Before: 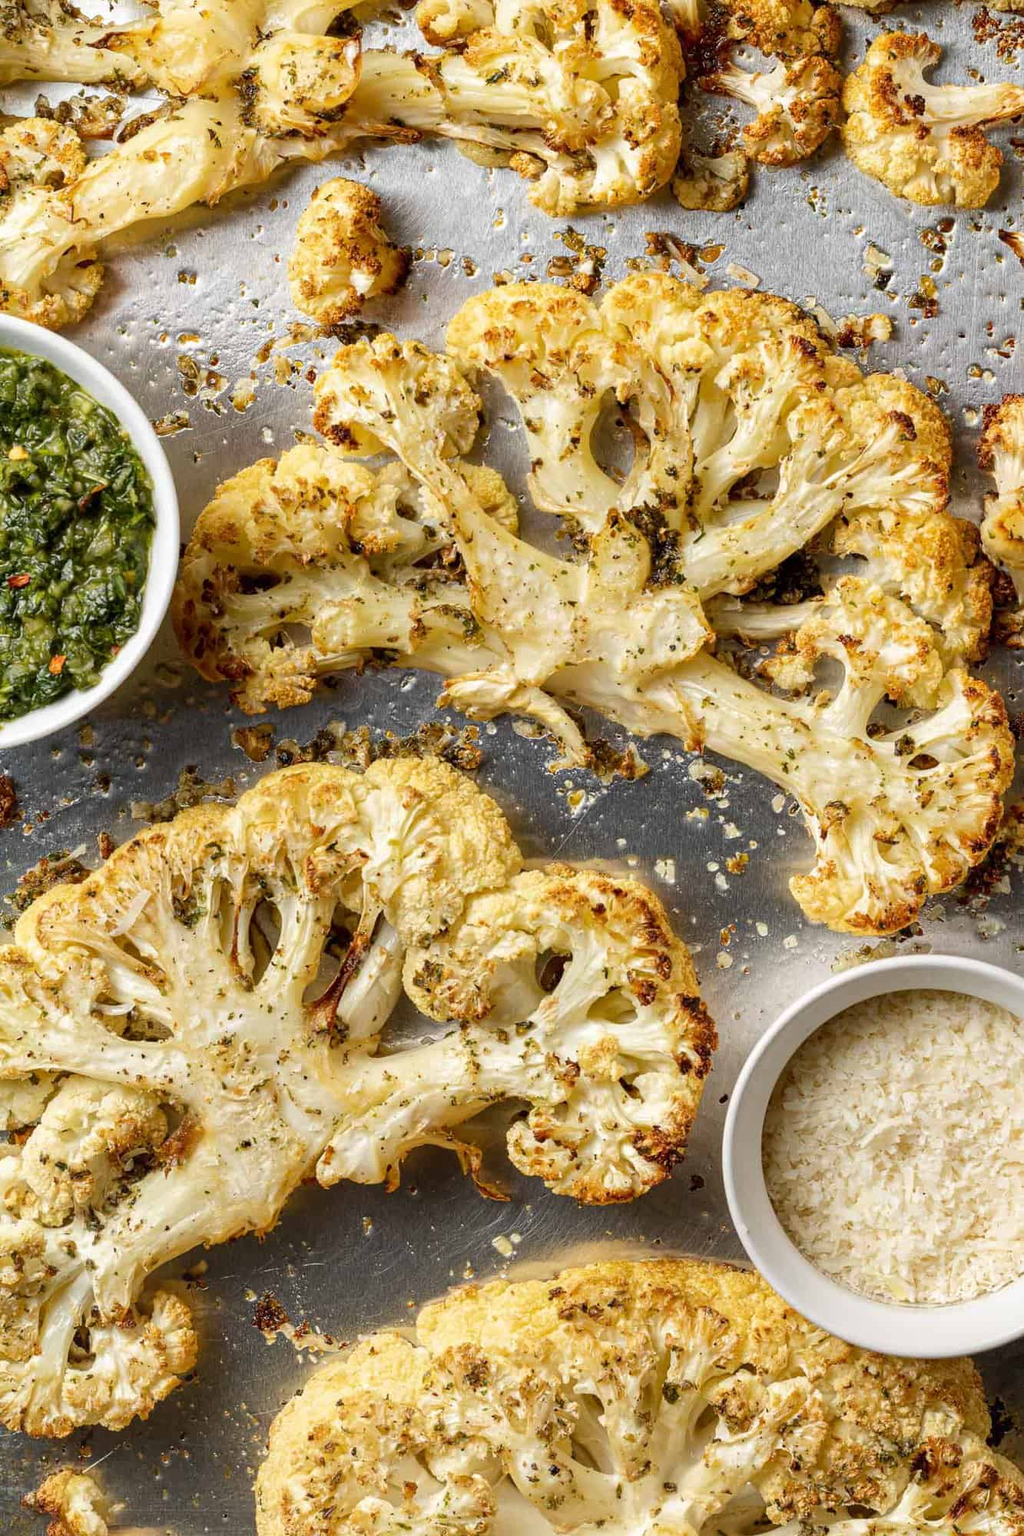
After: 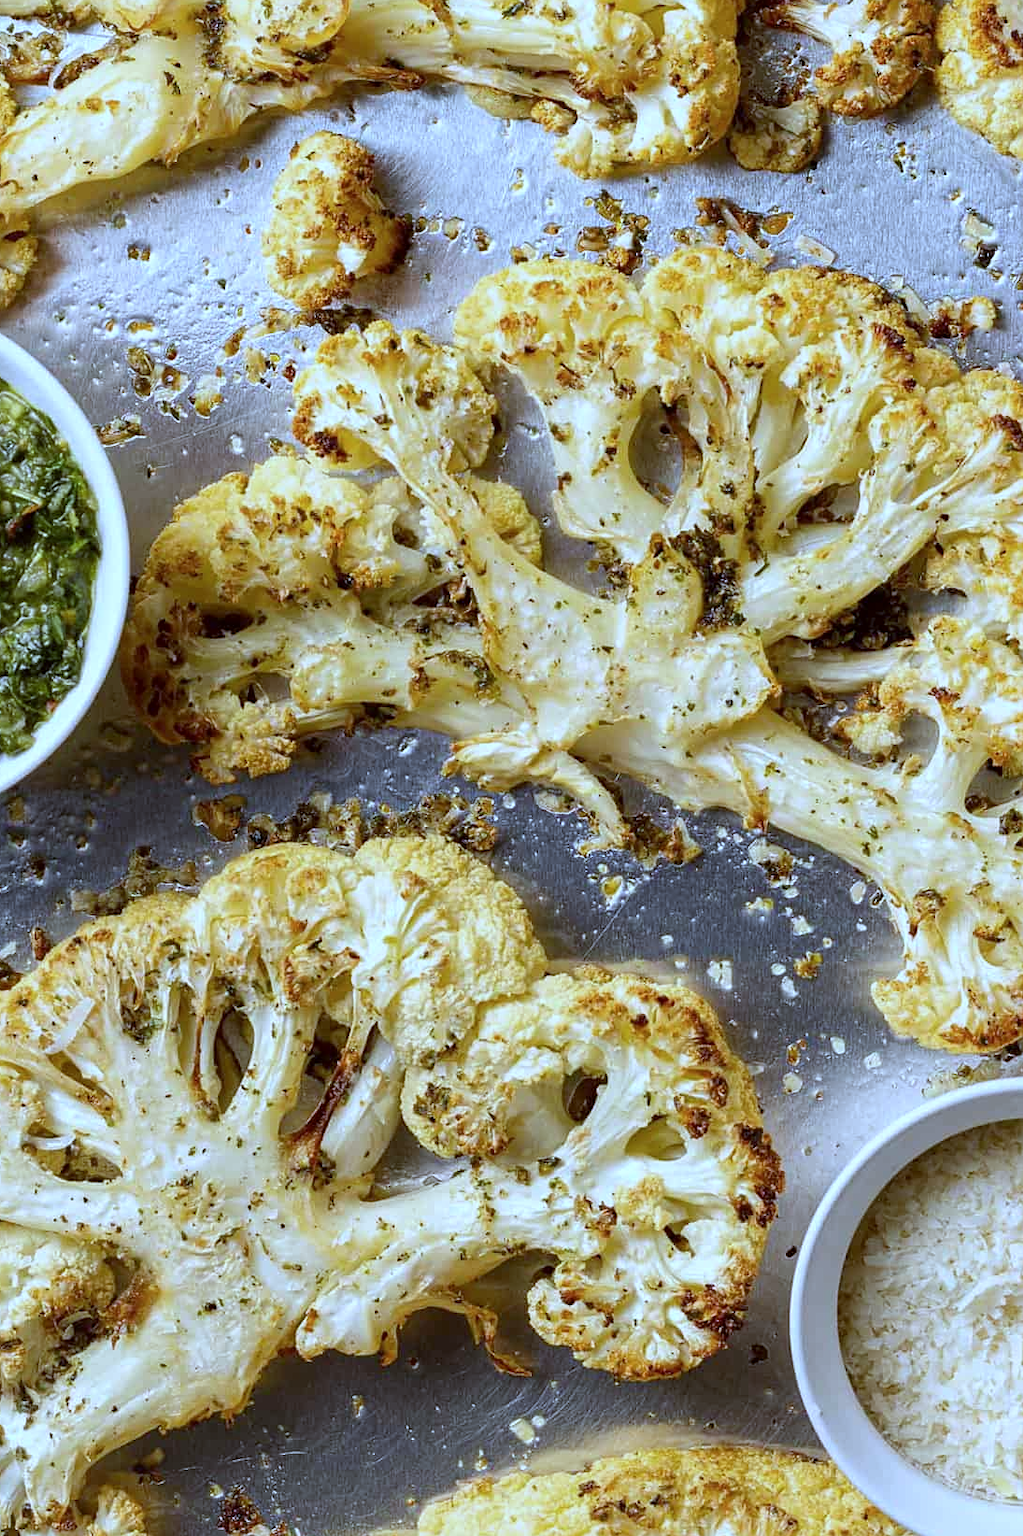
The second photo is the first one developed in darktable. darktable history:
white balance: red 0.871, blue 1.249
crop and rotate: left 7.196%, top 4.574%, right 10.605%, bottom 13.178%
color balance rgb: perceptual saturation grading › global saturation -3%
sharpen: amount 0.2
color correction: highlights a* -2.73, highlights b* -2.09, shadows a* 2.41, shadows b* 2.73
